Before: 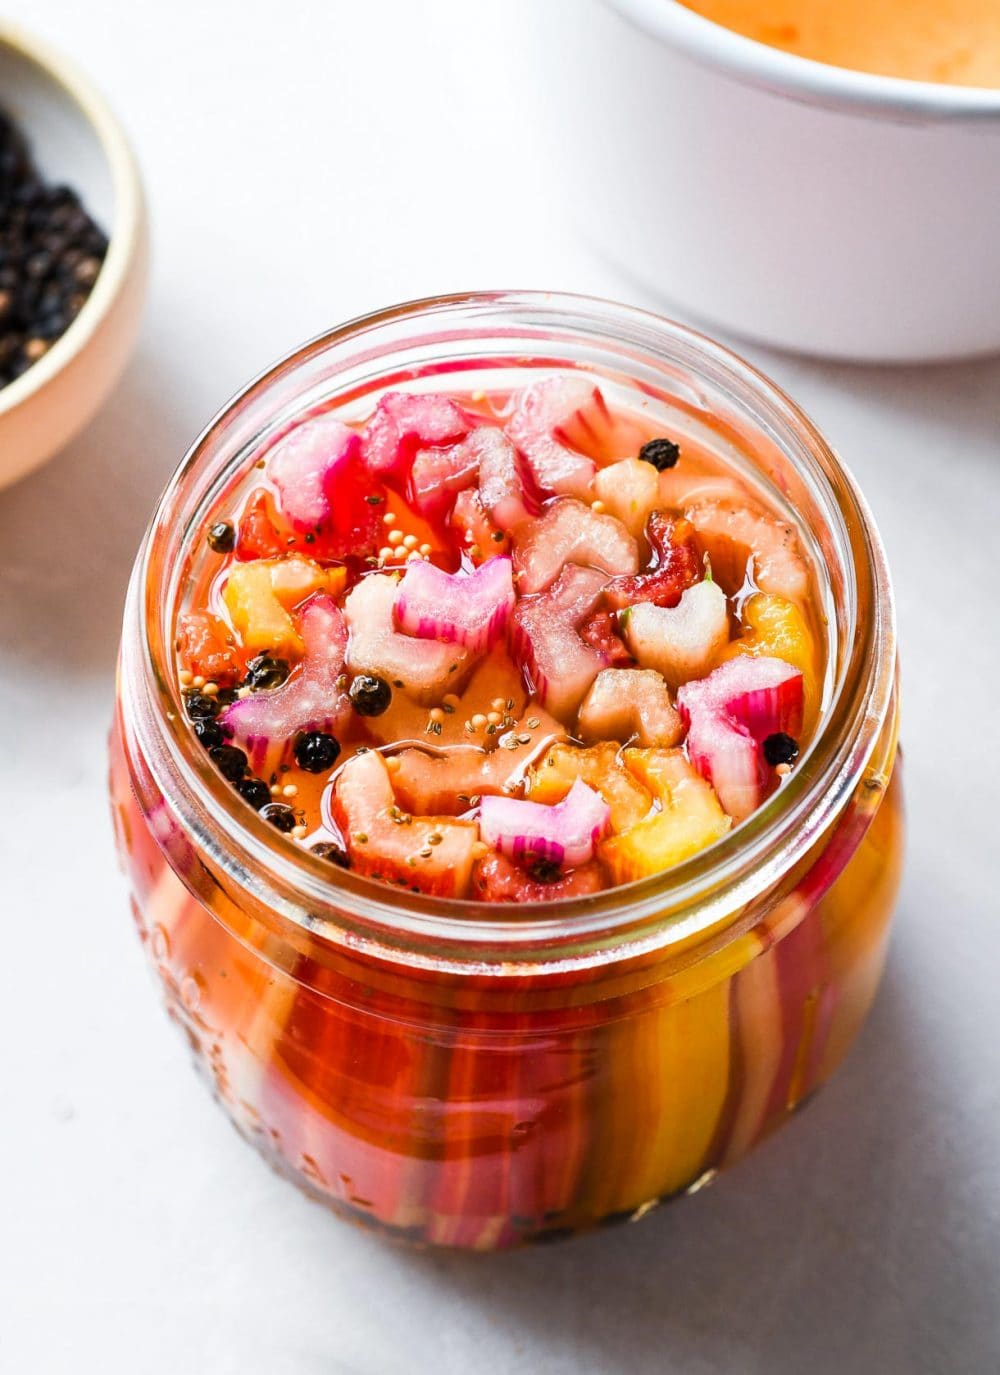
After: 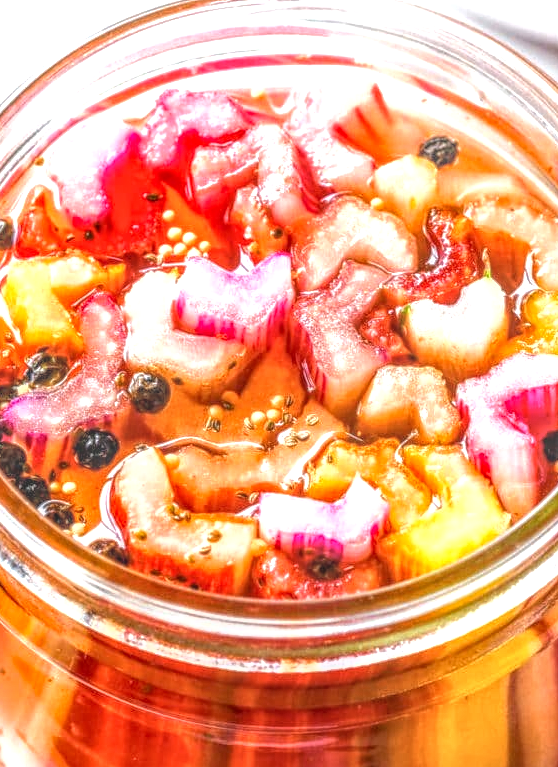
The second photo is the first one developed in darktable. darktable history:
crop and rotate: left 22.13%, top 22.054%, right 22.026%, bottom 22.102%
exposure: exposure 0.64 EV, compensate highlight preservation false
contrast brightness saturation: contrast 0.05
local contrast: highlights 0%, shadows 0%, detail 200%, midtone range 0.25
